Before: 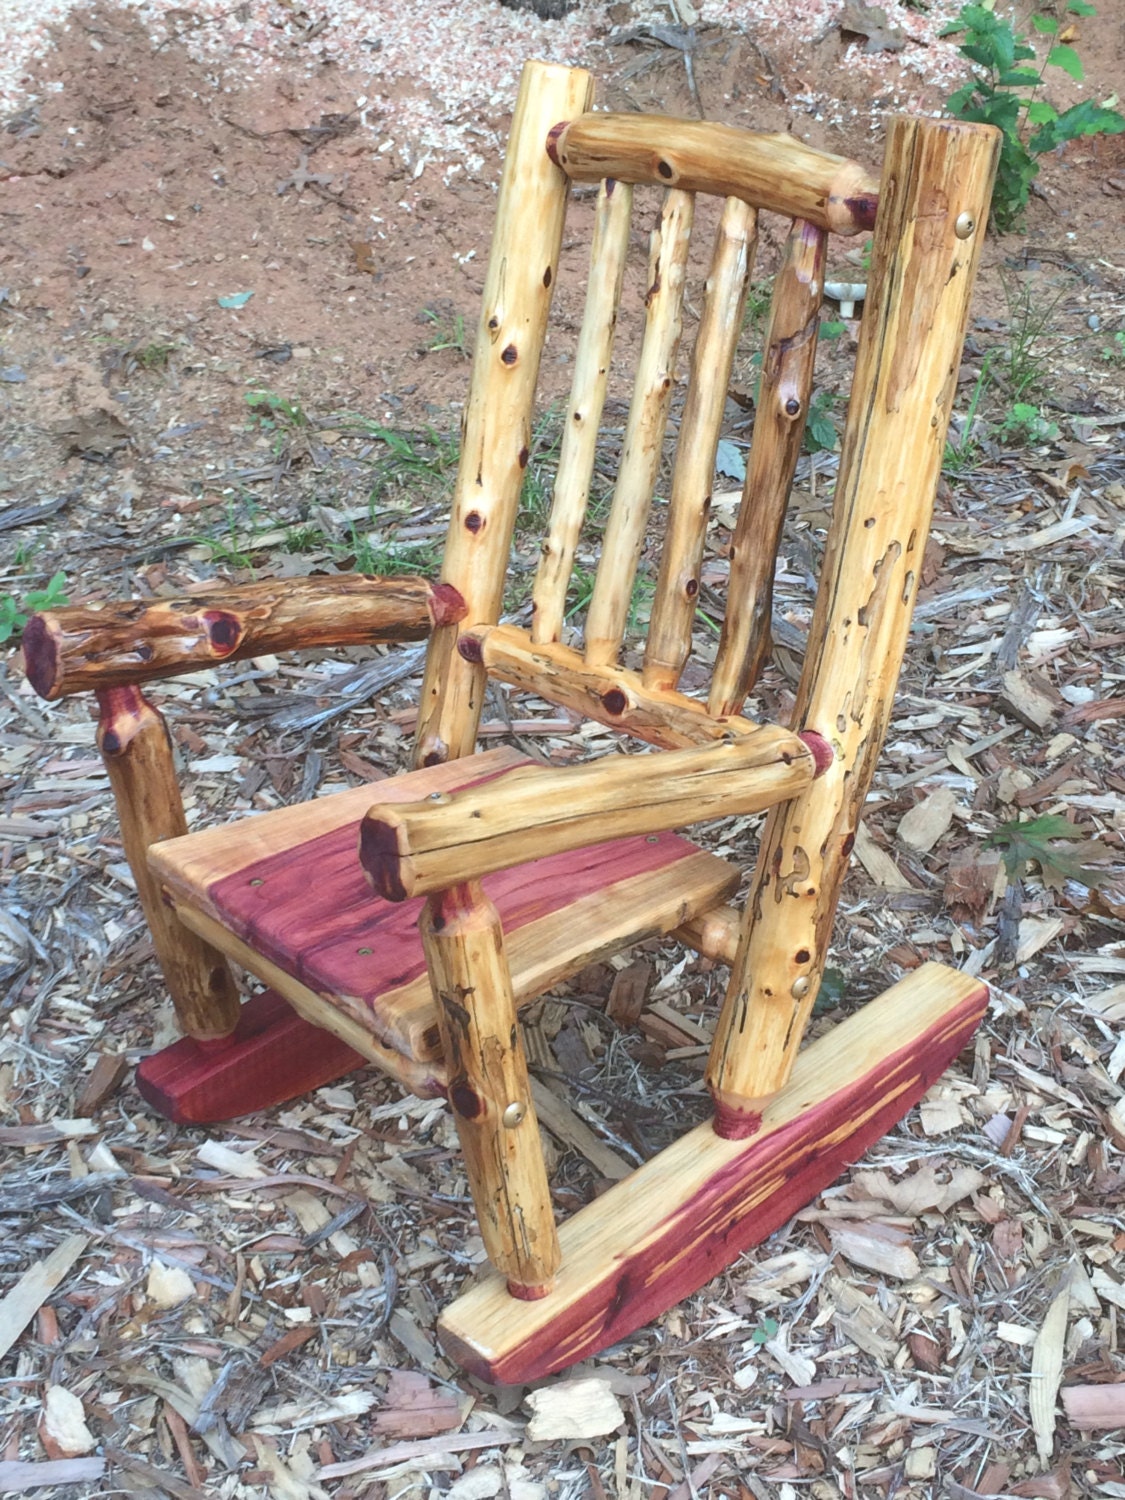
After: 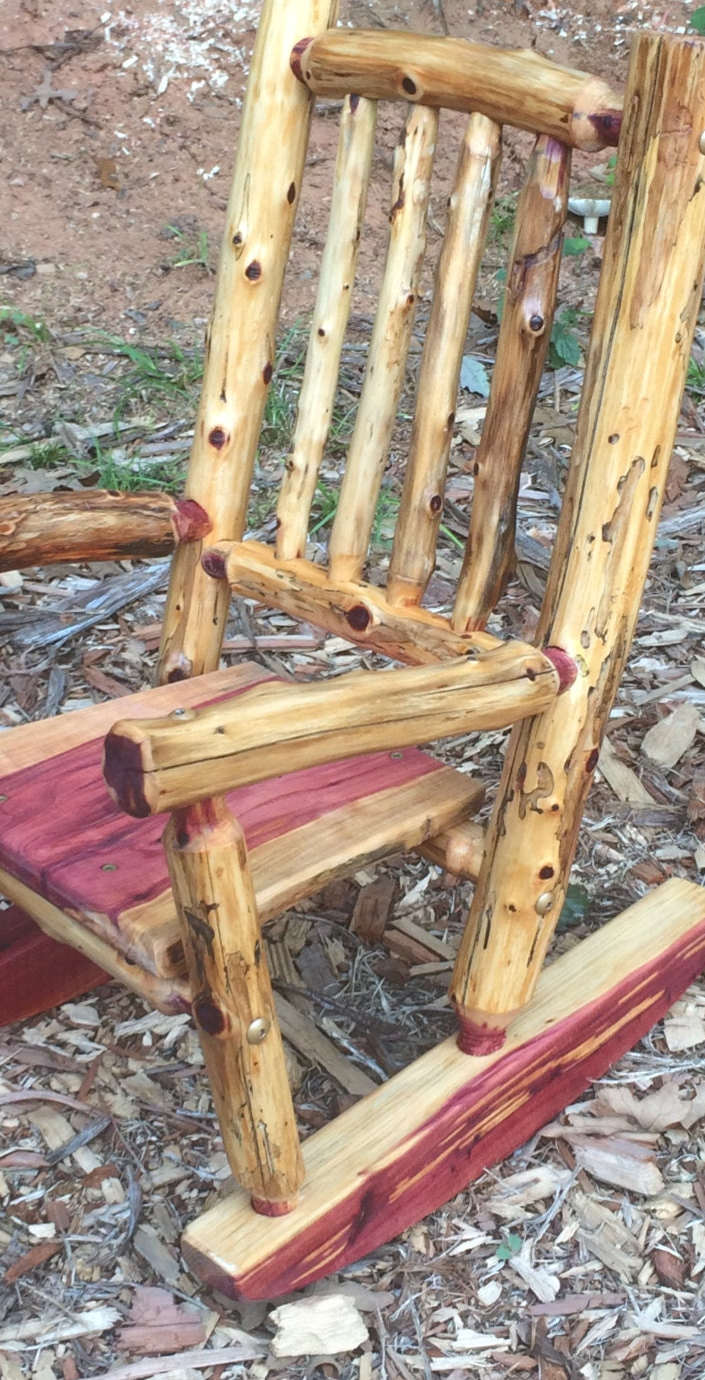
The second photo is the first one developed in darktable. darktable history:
crop and rotate: left 22.843%, top 5.627%, right 14.488%, bottom 2.311%
tone equalizer: edges refinement/feathering 500, mask exposure compensation -1.57 EV, preserve details no
